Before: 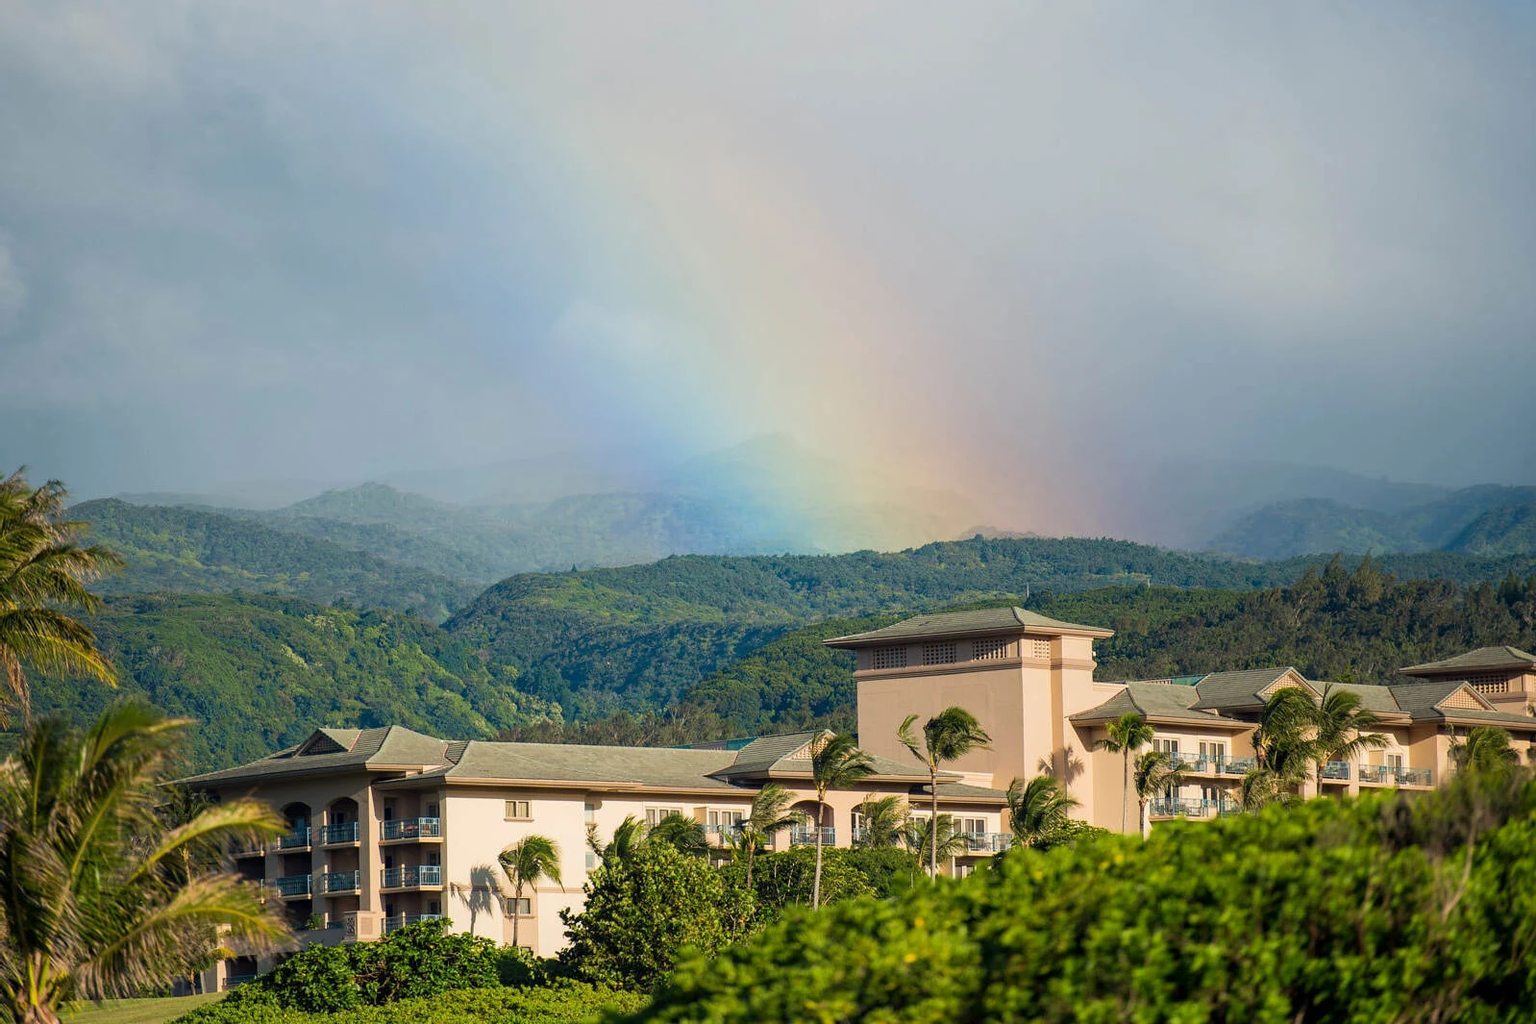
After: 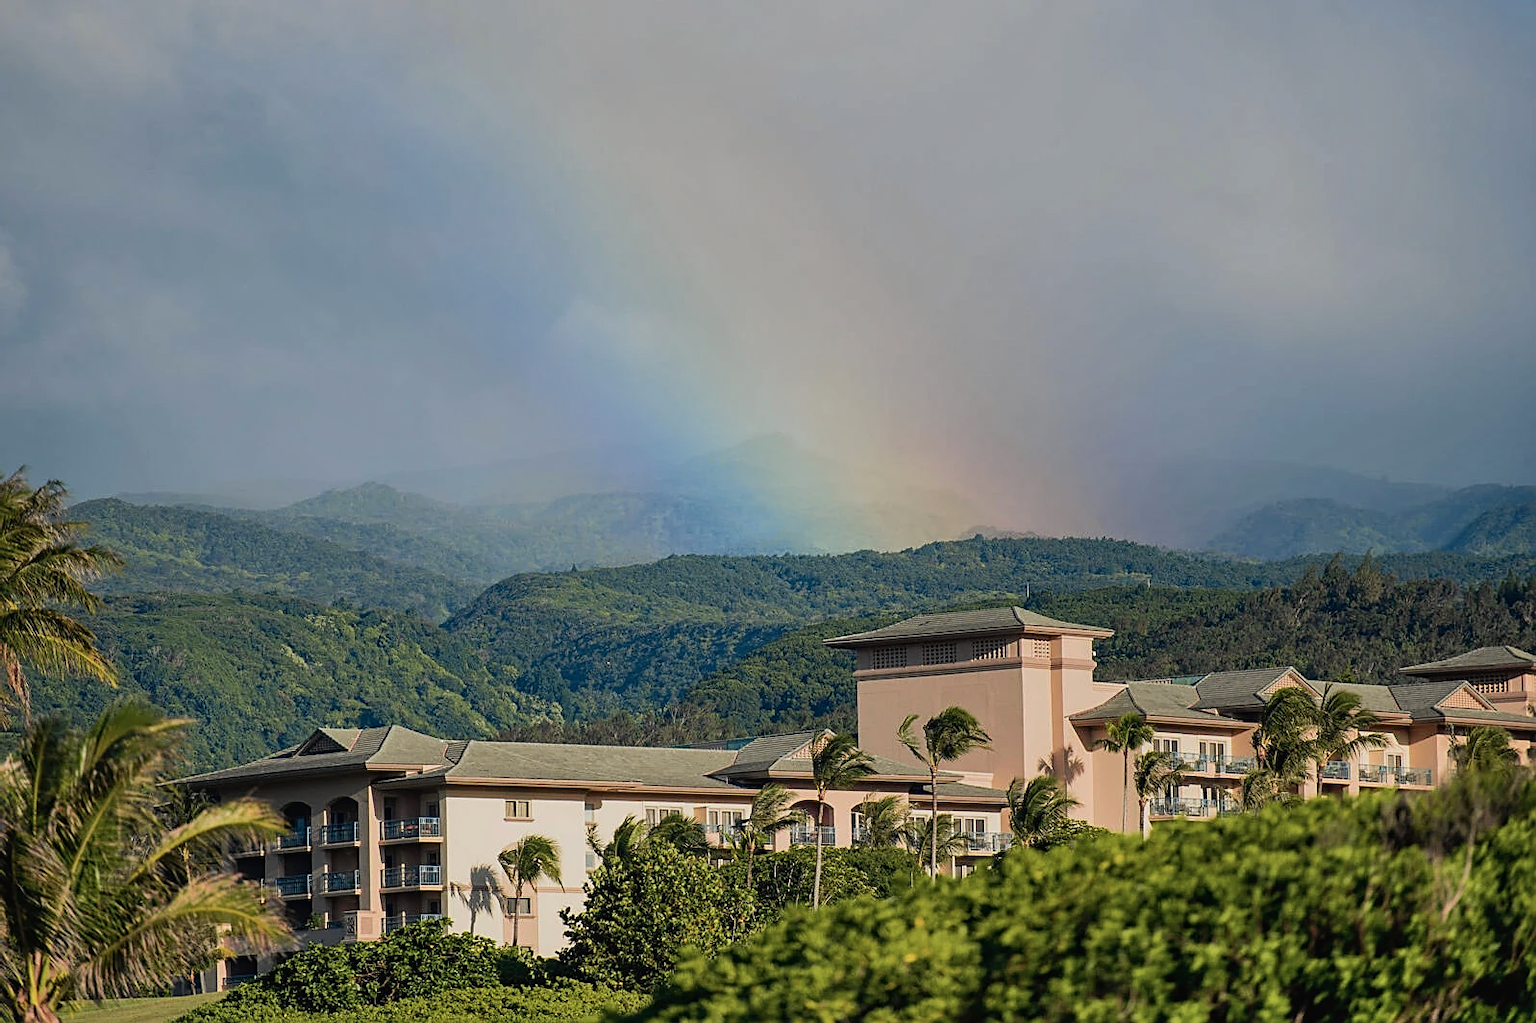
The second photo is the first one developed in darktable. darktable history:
sharpen: on, module defaults
exposure: exposure -0.493 EV, compensate exposure bias true, compensate highlight preservation false
tone curve: curves: ch0 [(0, 0.012) (0.056, 0.046) (0.218, 0.213) (0.606, 0.62) (0.82, 0.846) (1, 1)]; ch1 [(0, 0) (0.226, 0.261) (0.403, 0.437) (0.469, 0.472) (0.495, 0.499) (0.508, 0.503) (0.545, 0.555) (0.59, 0.598) (0.686, 0.728) (1, 1)]; ch2 [(0, 0) (0.269, 0.299) (0.459, 0.45) (0.498, 0.499) (0.523, 0.512) (0.568, 0.558) (0.634, 0.617) (0.698, 0.677) (0.806, 0.769) (1, 1)], color space Lab, independent channels, preserve colors none
shadows and highlights: shadows 52.48, soften with gaussian
